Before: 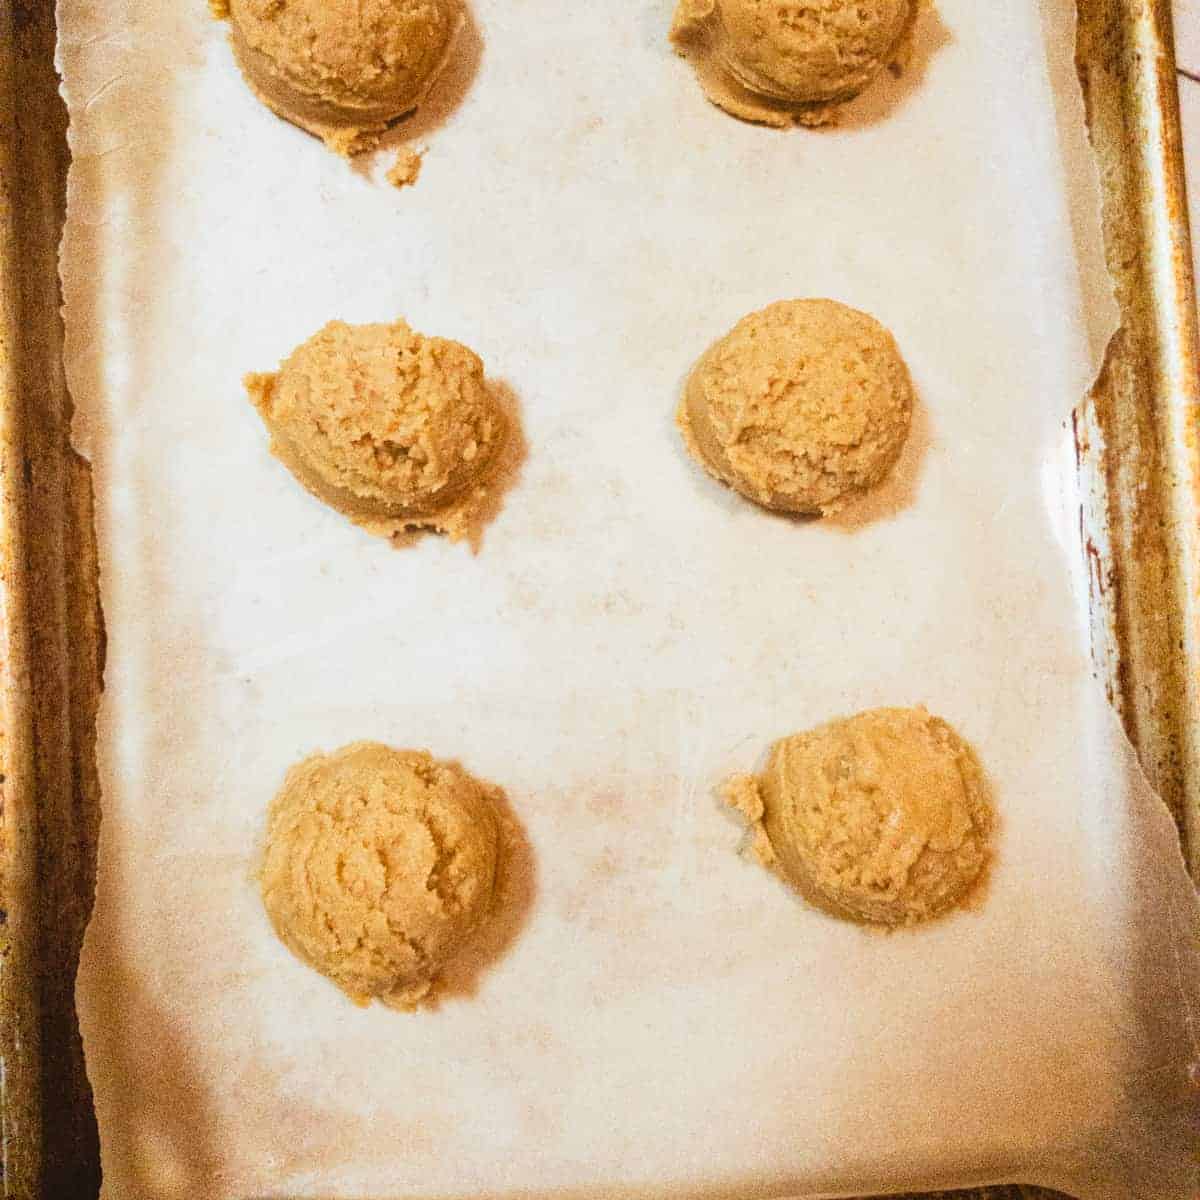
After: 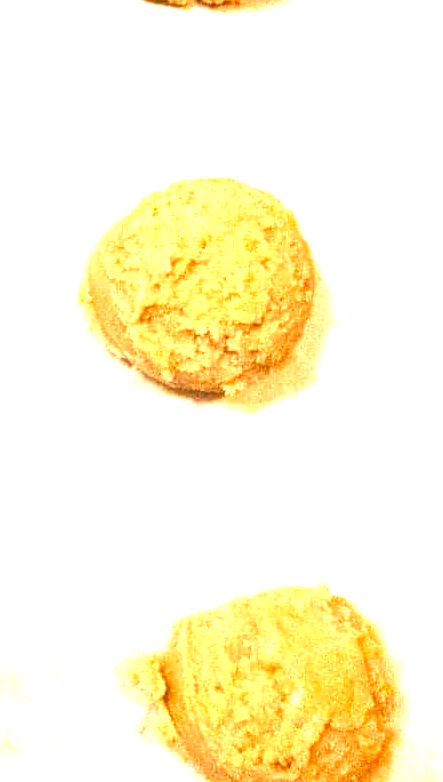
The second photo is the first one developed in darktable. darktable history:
exposure: exposure 1.216 EV, compensate highlight preservation false
crop and rotate: left 49.888%, top 10.115%, right 13.146%, bottom 24.671%
contrast brightness saturation: saturation 0.123
